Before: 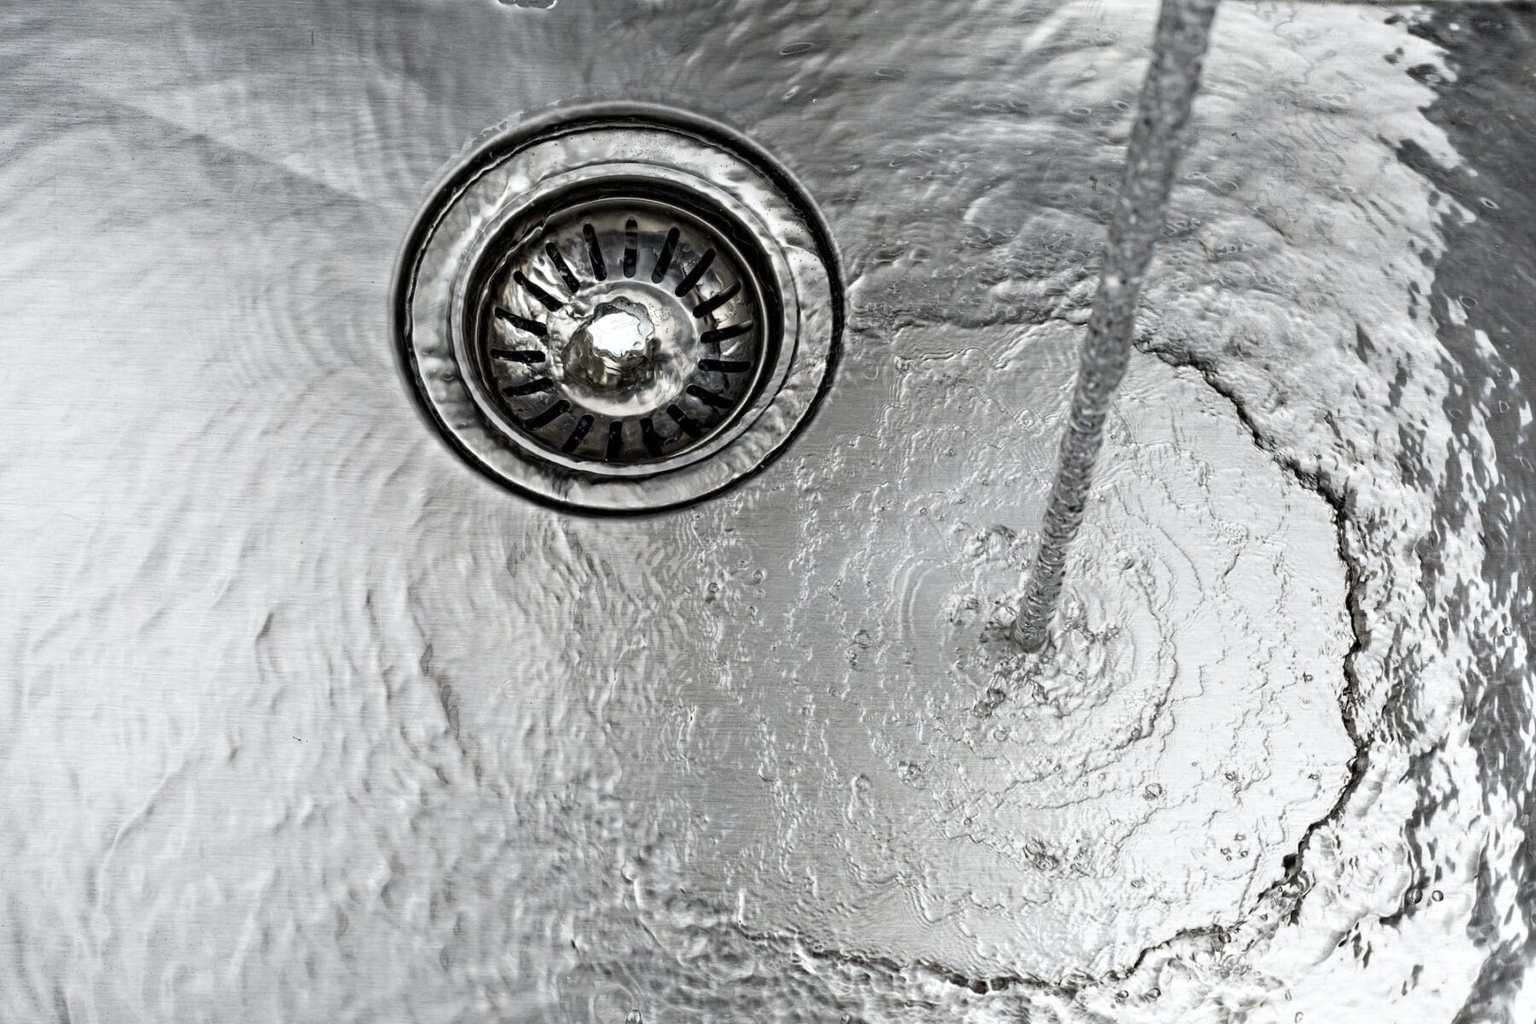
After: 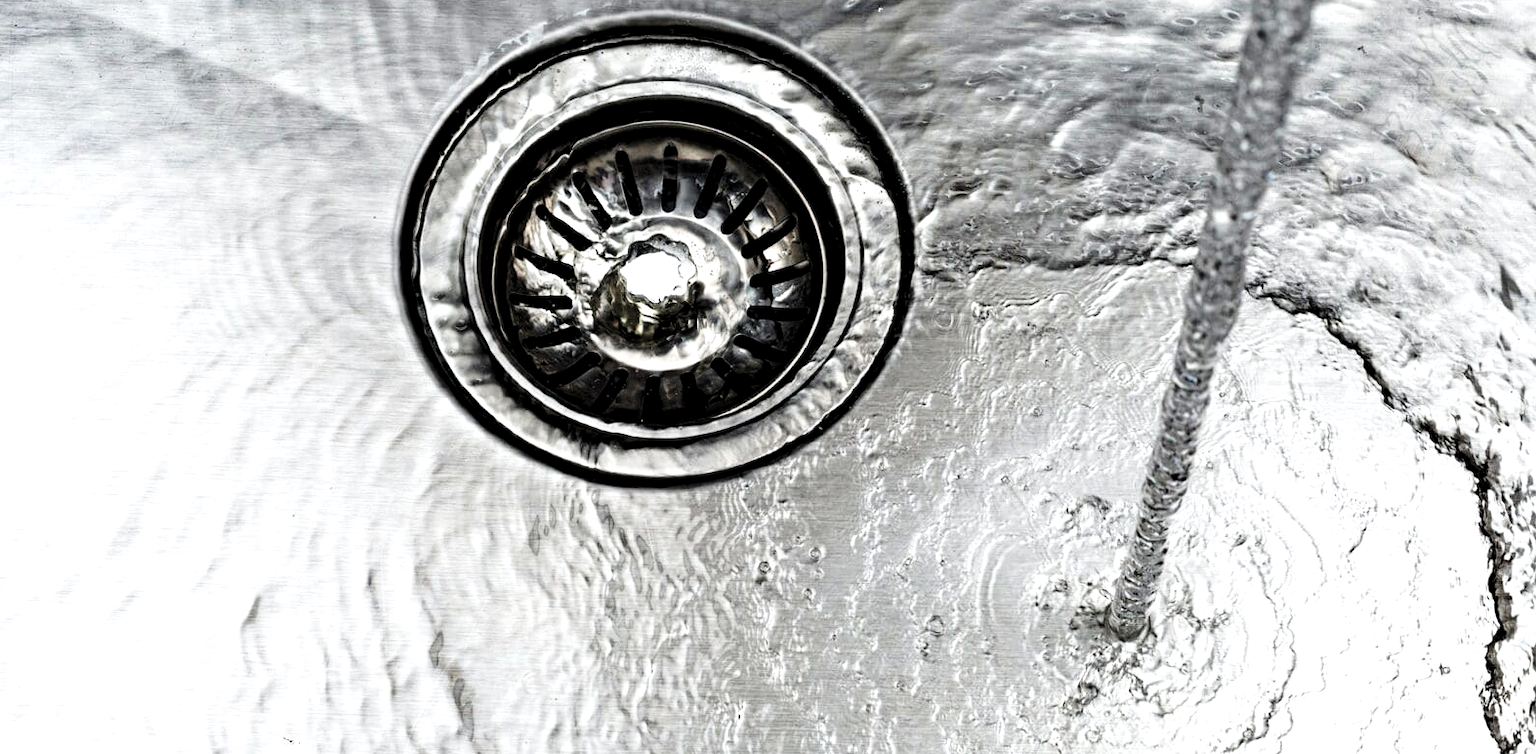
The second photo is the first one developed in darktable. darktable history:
crop: left 2.994%, top 9.003%, right 9.611%, bottom 26.562%
levels: levels [0.062, 0.494, 0.925]
tone curve: curves: ch0 [(0, 0.023) (0.132, 0.075) (0.251, 0.186) (0.441, 0.476) (0.662, 0.757) (0.849, 0.927) (1, 0.99)]; ch1 [(0, 0) (0.447, 0.411) (0.483, 0.469) (0.498, 0.496) (0.518, 0.514) (0.561, 0.59) (0.606, 0.659) (0.657, 0.725) (0.869, 0.916) (1, 1)]; ch2 [(0, 0) (0.307, 0.315) (0.425, 0.438) (0.483, 0.477) (0.503, 0.503) (0.526, 0.553) (0.552, 0.601) (0.615, 0.669) (0.703, 0.797) (0.985, 0.966)], preserve colors none
